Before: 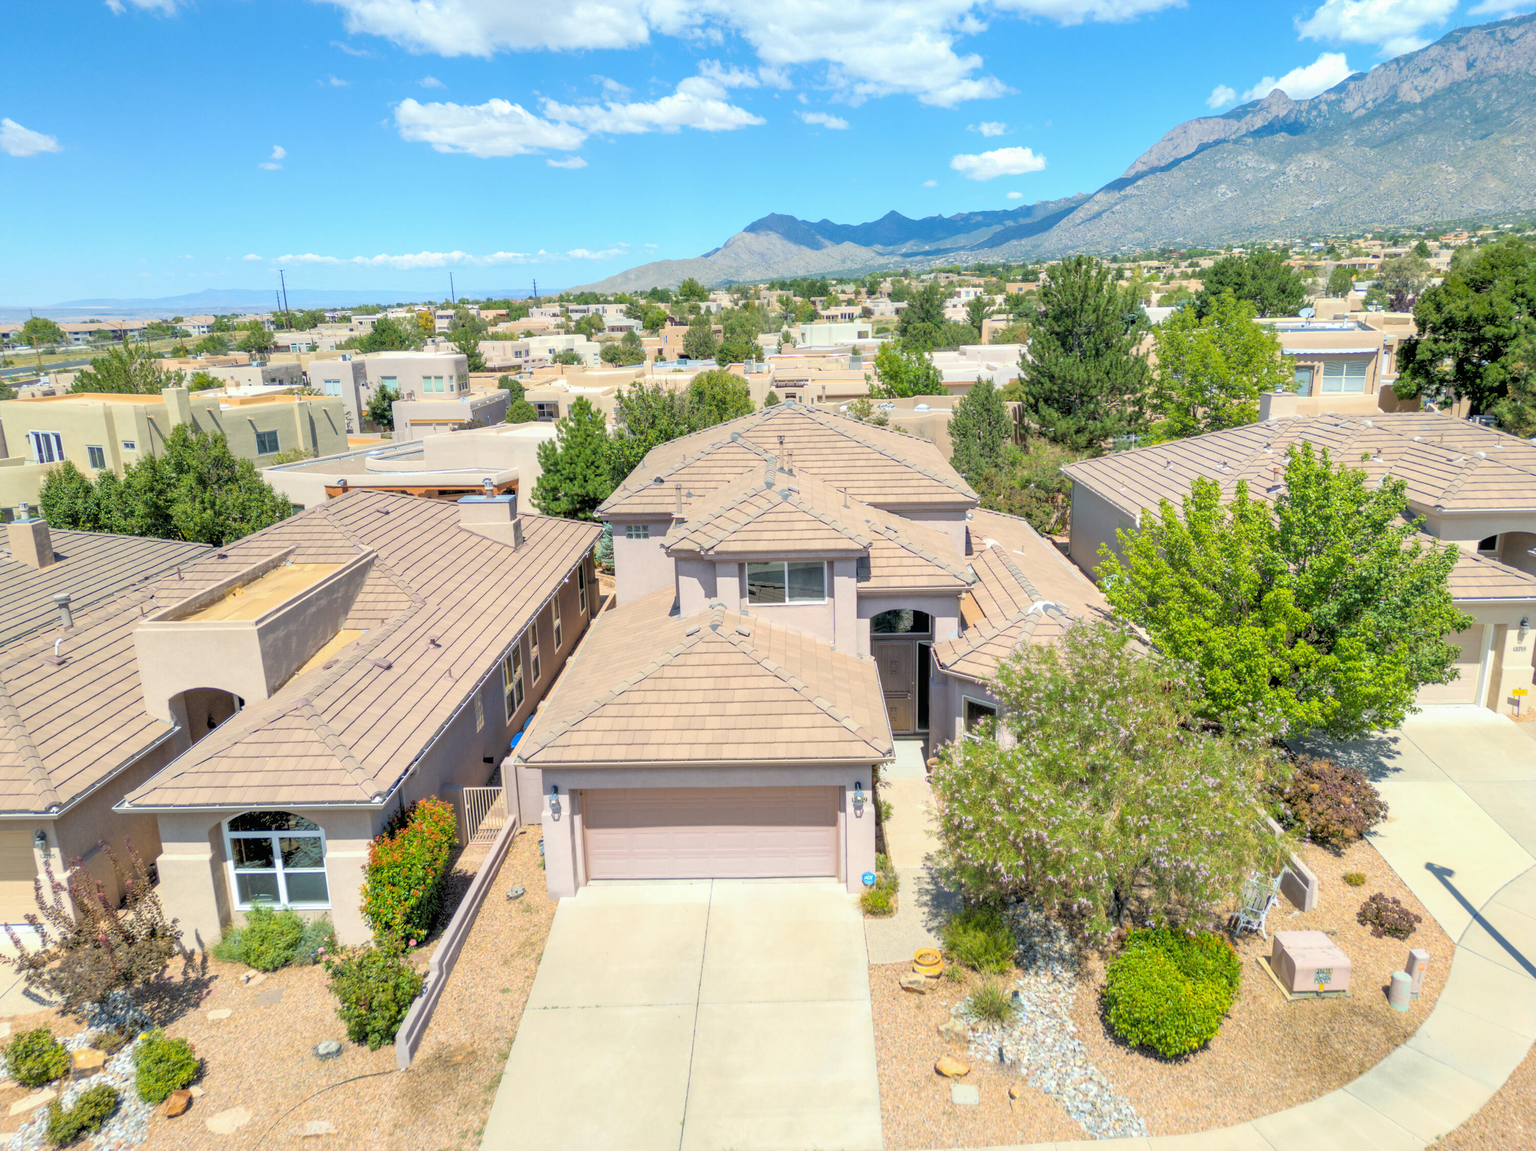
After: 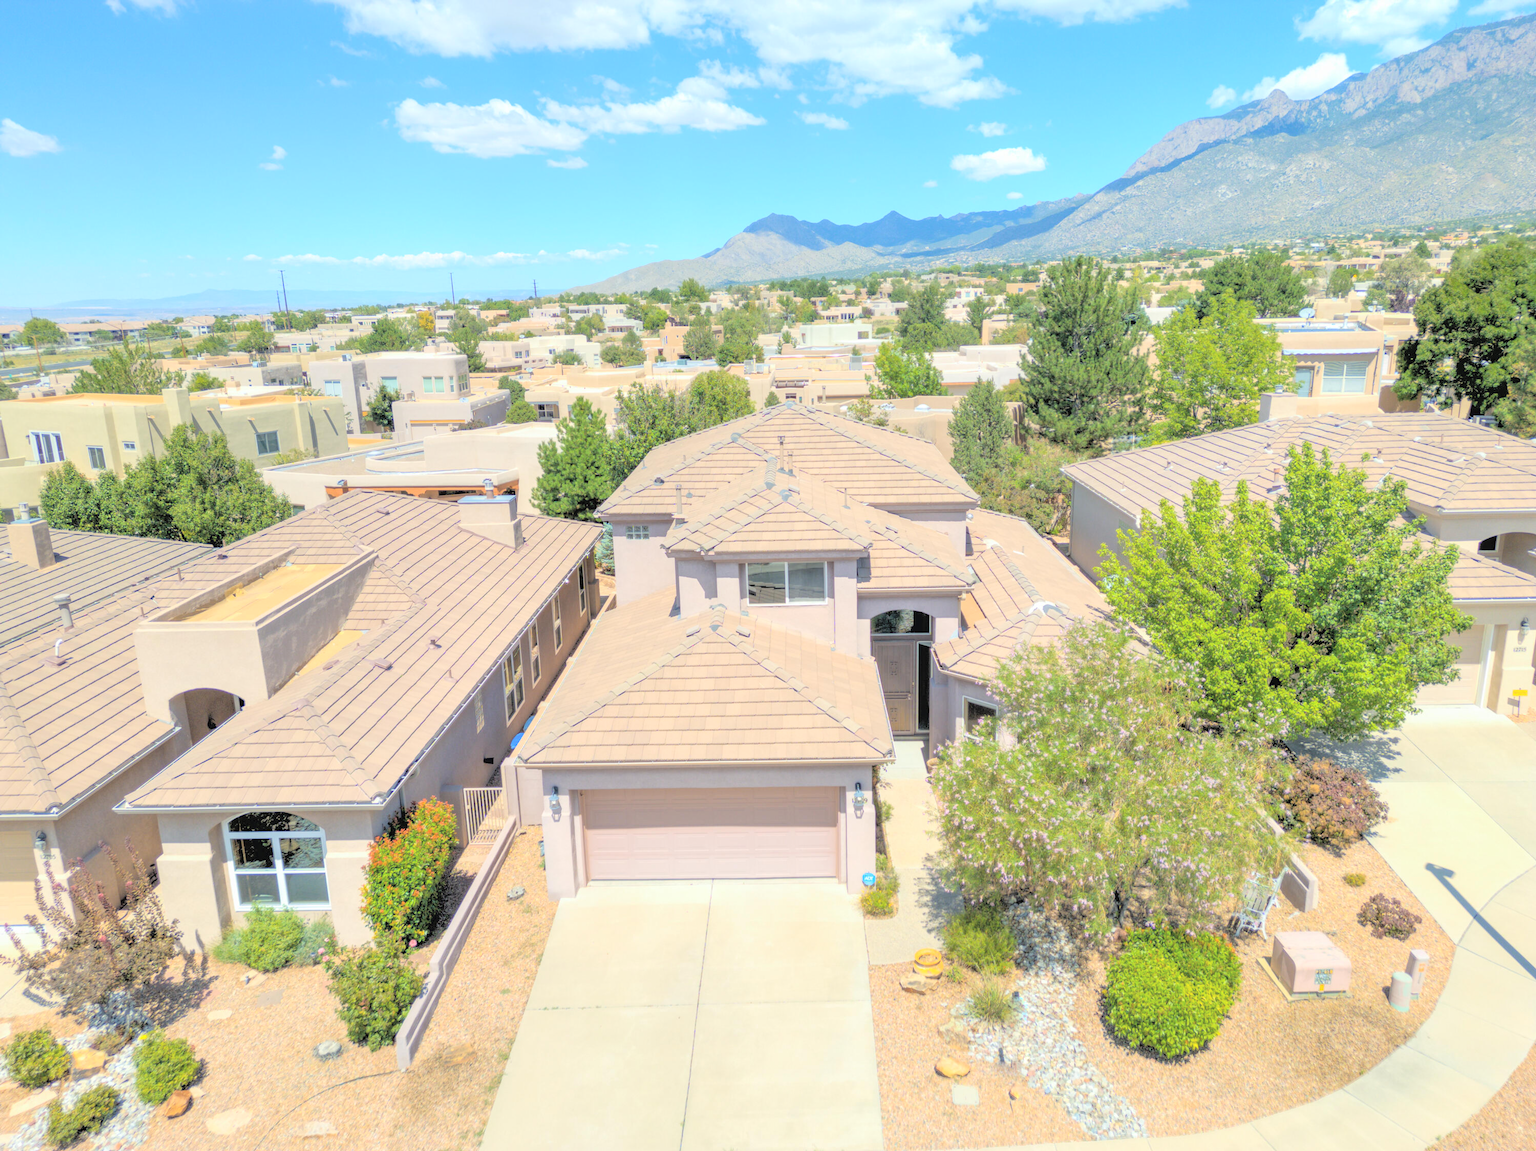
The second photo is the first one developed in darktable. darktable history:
contrast brightness saturation: brightness 0.285
